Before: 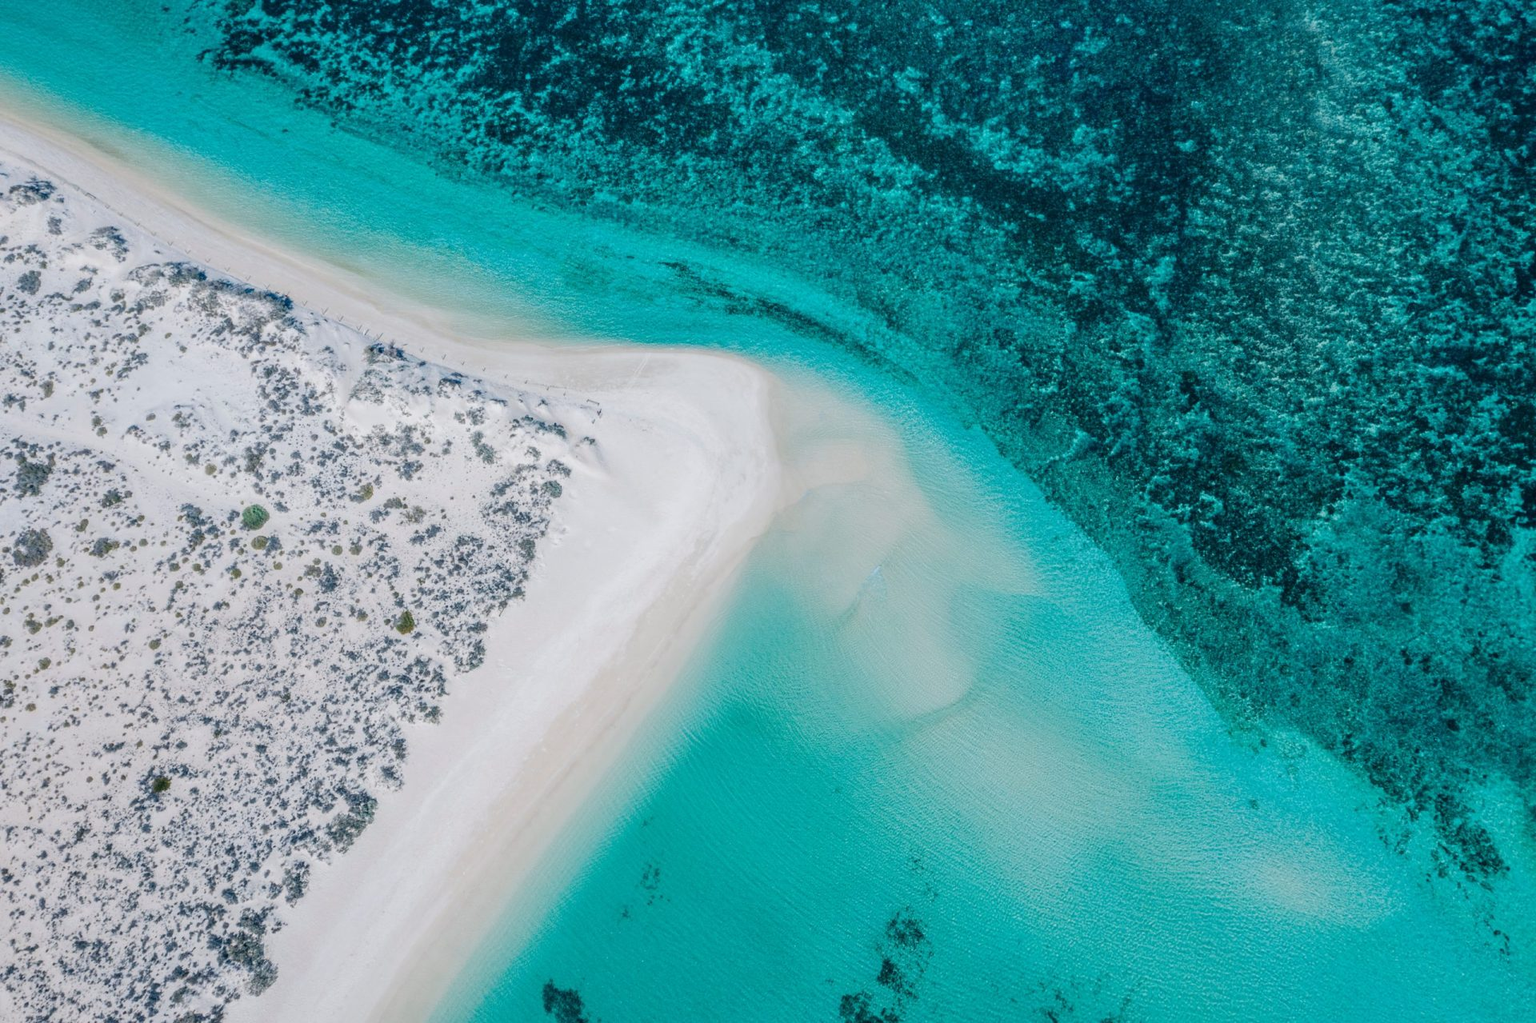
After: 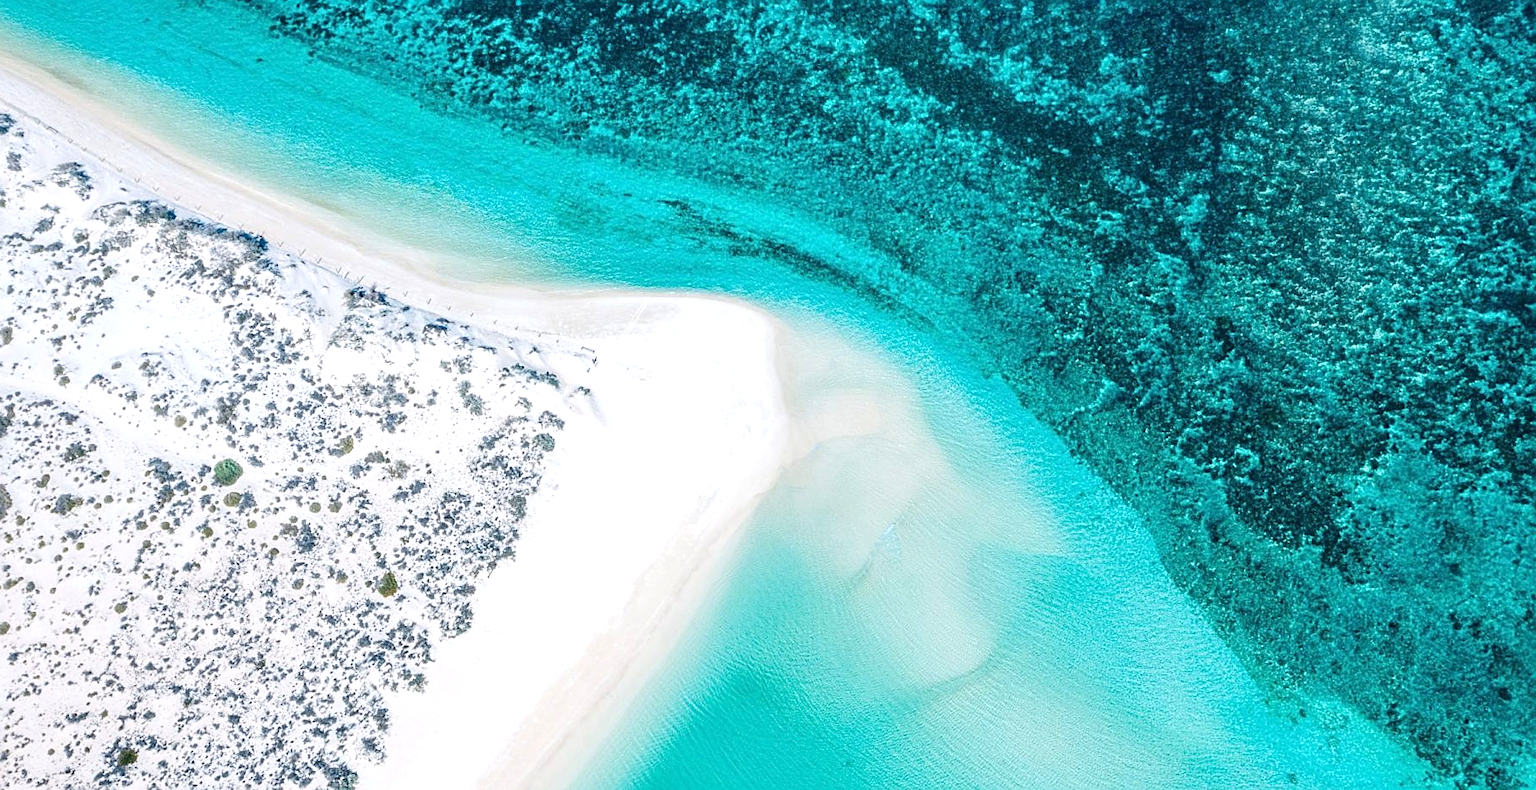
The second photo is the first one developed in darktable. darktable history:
sharpen: on, module defaults
exposure: black level correction 0, exposure 0.7 EV, compensate exposure bias true, compensate highlight preservation false
crop: left 2.737%, top 7.287%, right 3.421%, bottom 20.179%
